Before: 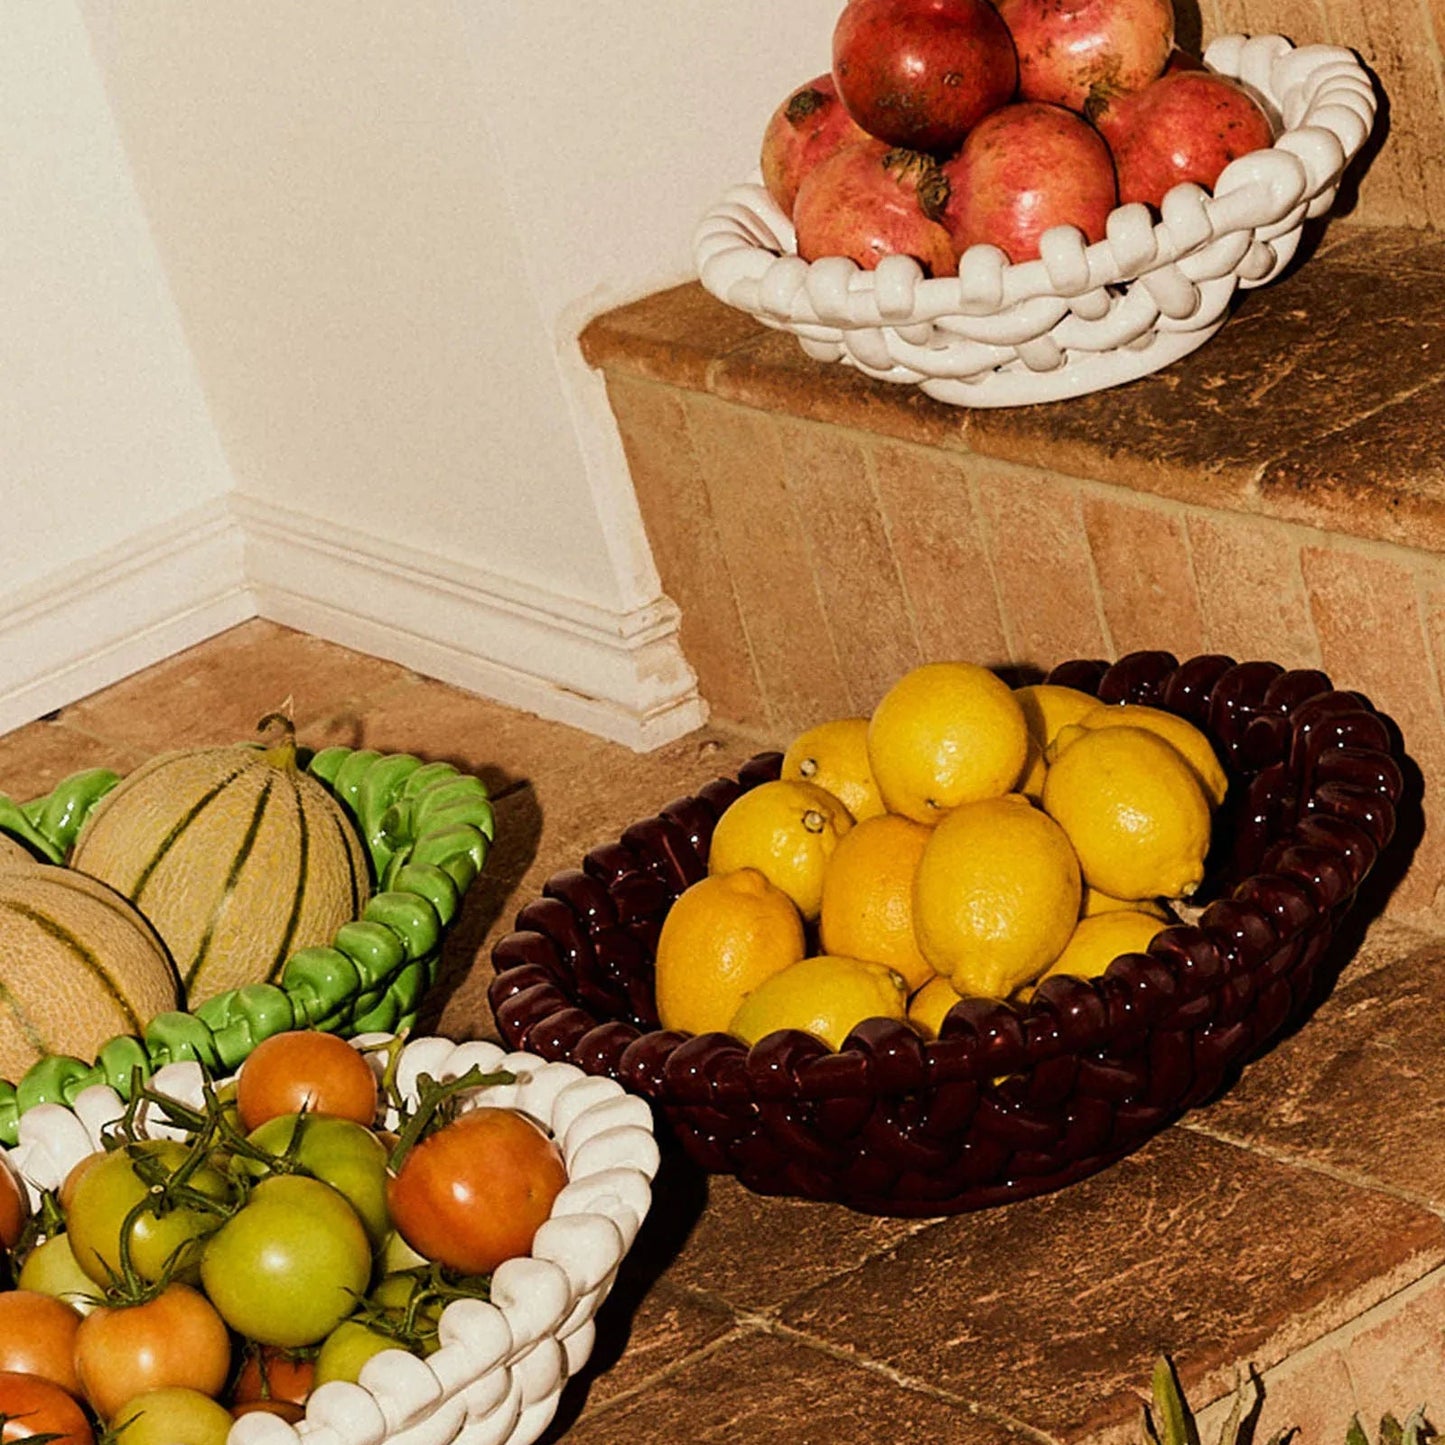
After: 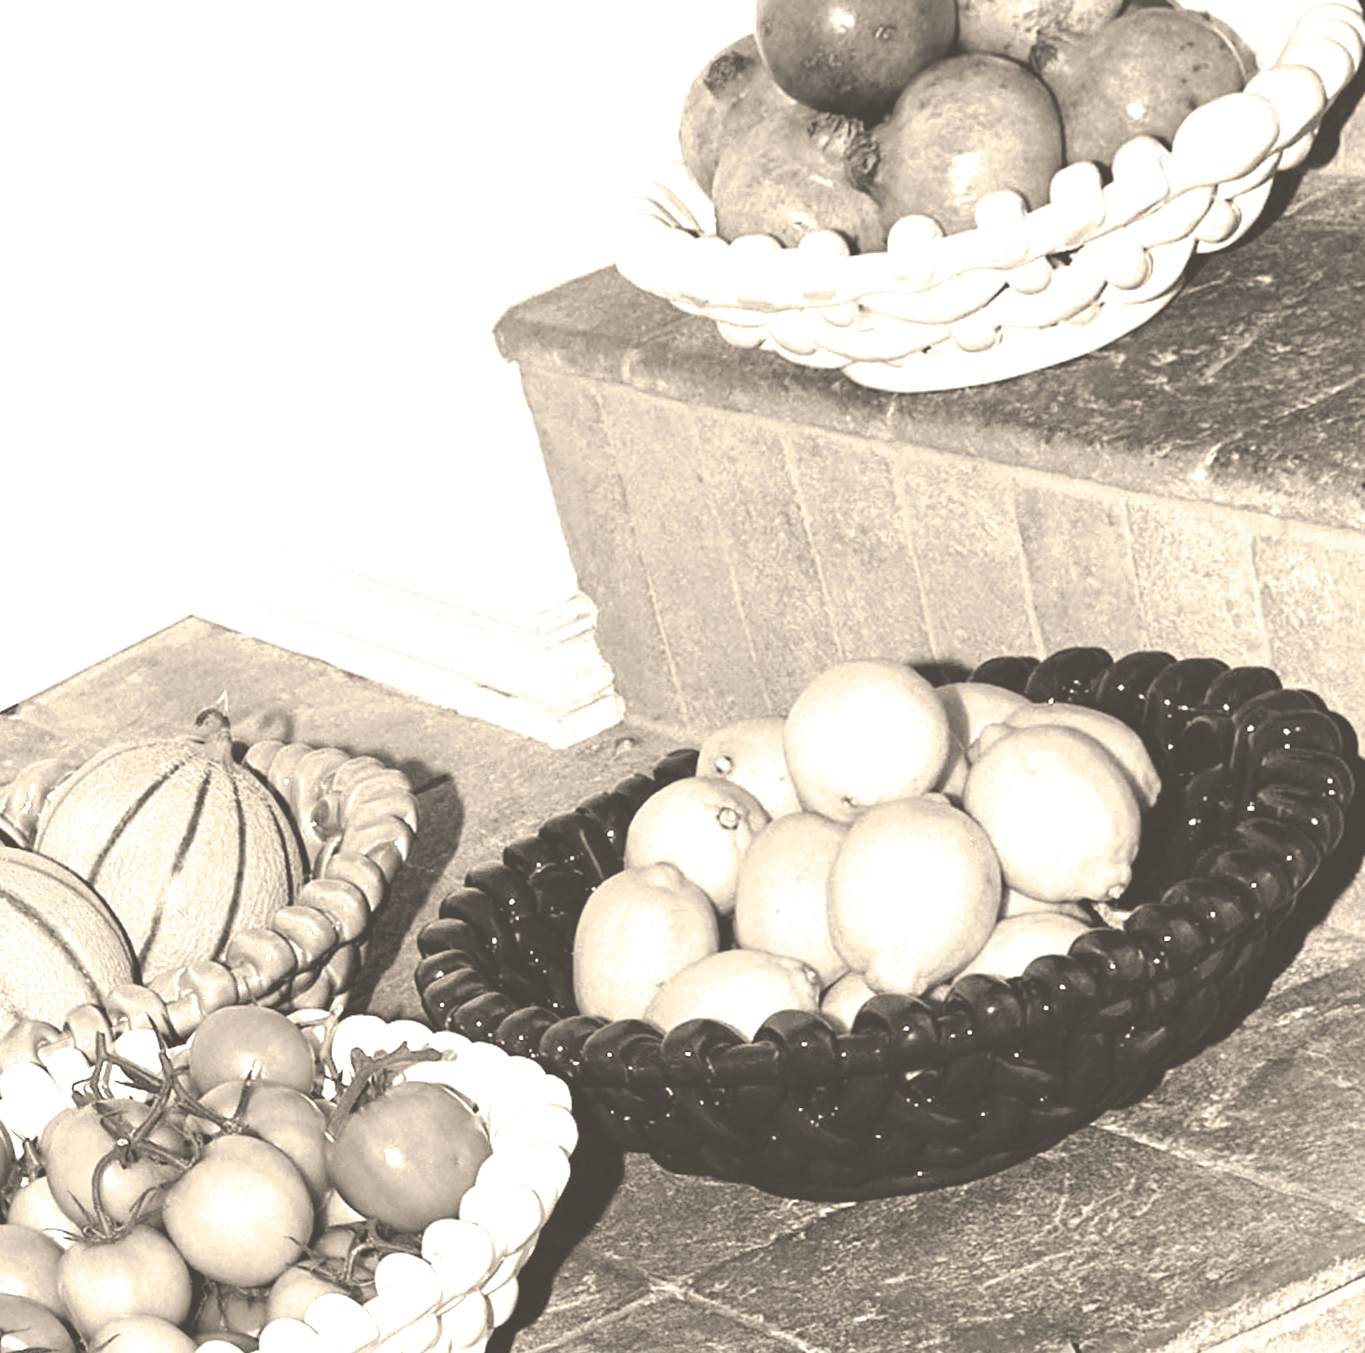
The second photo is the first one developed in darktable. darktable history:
rotate and perspective: rotation 0.062°, lens shift (vertical) 0.115, lens shift (horizontal) -0.133, crop left 0.047, crop right 0.94, crop top 0.061, crop bottom 0.94
split-toning: shadows › hue 43.2°, shadows › saturation 0, highlights › hue 50.4°, highlights › saturation 1
colorize: hue 34.49°, saturation 35.33%, source mix 100%, version 1
